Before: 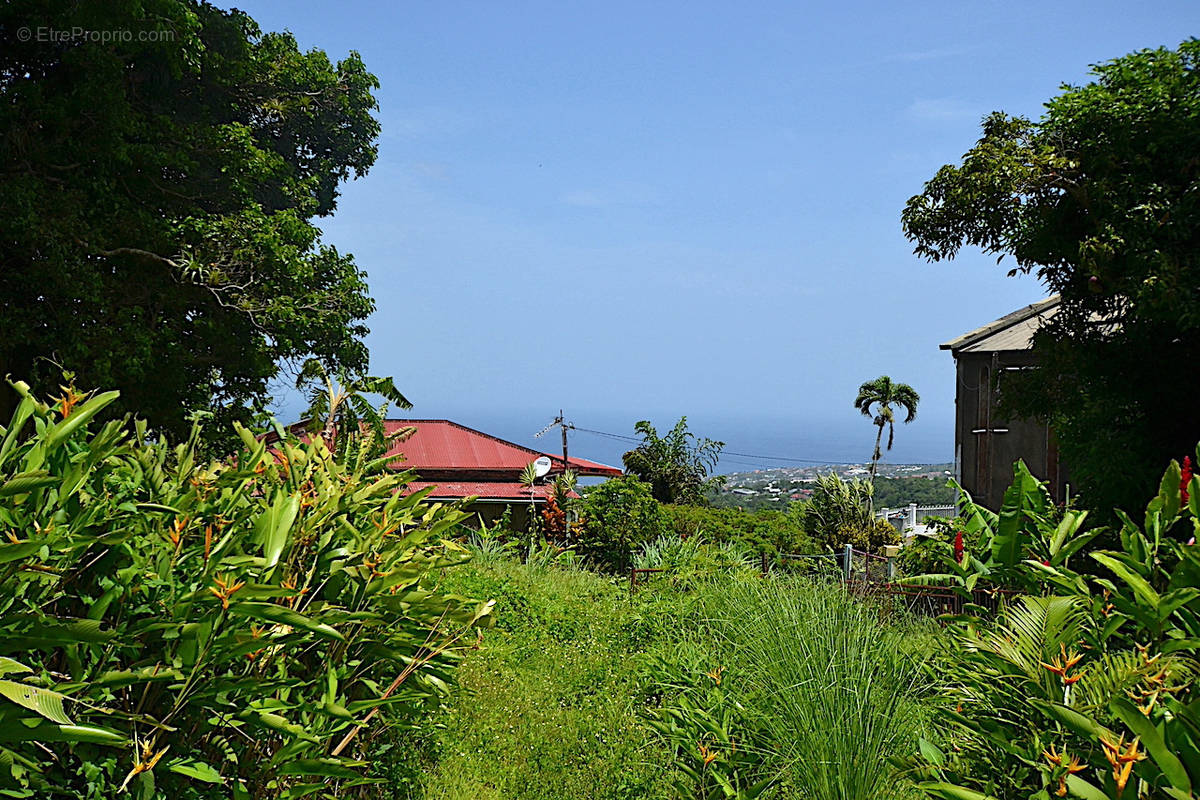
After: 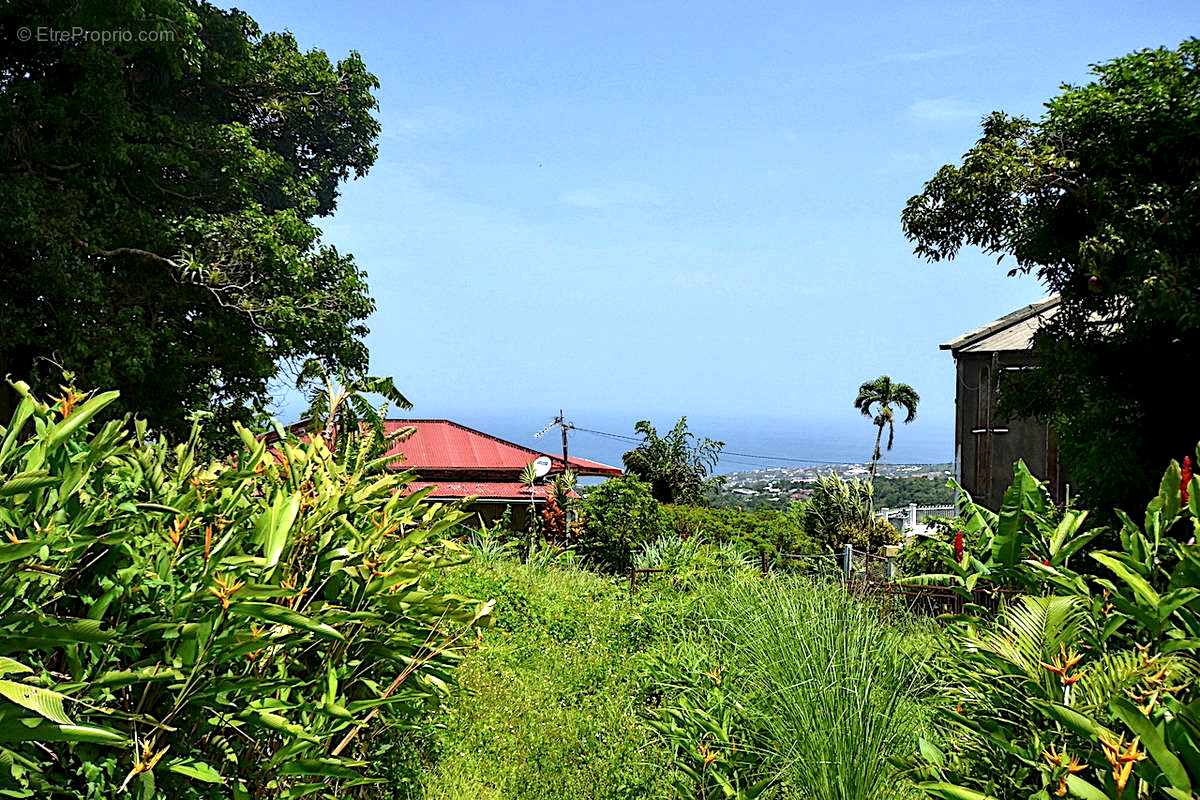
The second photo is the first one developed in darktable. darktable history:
local contrast: detail 135%, midtone range 0.746
exposure: black level correction 0.001, exposure 0.499 EV, compensate exposure bias true, compensate highlight preservation false
